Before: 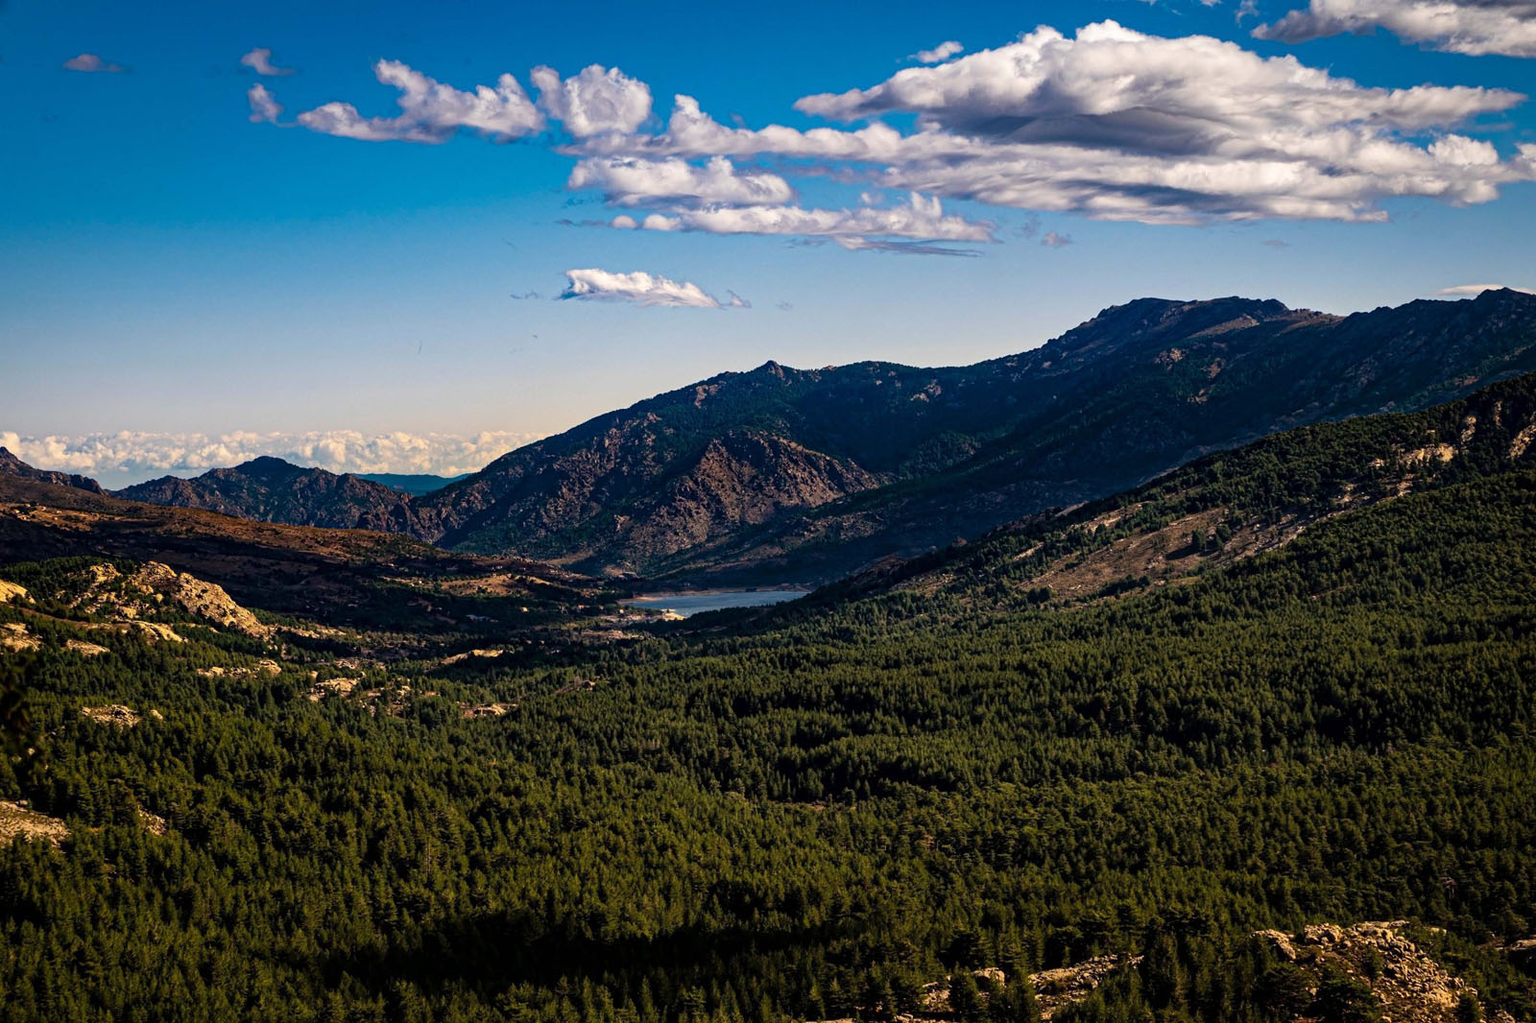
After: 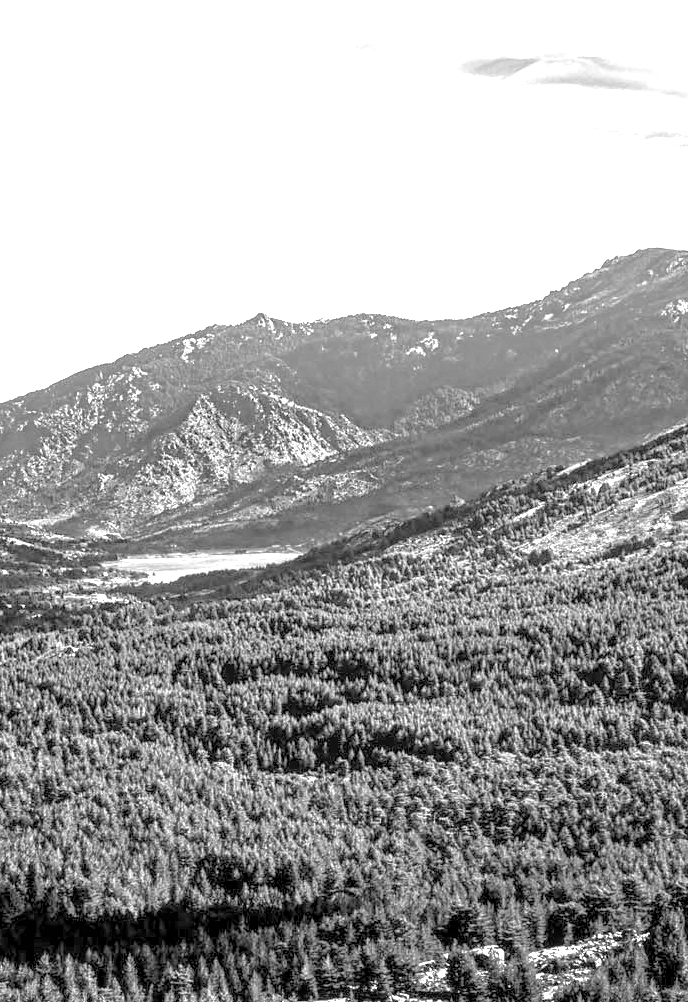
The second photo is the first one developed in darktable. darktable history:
color calibration: output gray [0.22, 0.42, 0.37, 0], illuminant as shot in camera, x 0.359, y 0.362, temperature 4580.94 K
local contrast: detail 130%
exposure: black level correction 0, exposure 2.335 EV, compensate exposure bias true, compensate highlight preservation false
crop: left 33.925%, top 5.974%, right 23.032%
tone equalizer: -7 EV 0.147 EV, -6 EV 0.617 EV, -5 EV 1.16 EV, -4 EV 1.3 EV, -3 EV 1.12 EV, -2 EV 0.6 EV, -1 EV 0.152 EV
color balance rgb: perceptual saturation grading › global saturation 20%, perceptual saturation grading › highlights -25.247%, perceptual saturation grading › shadows 24.896%, perceptual brilliance grading › global brilliance 10.656%
